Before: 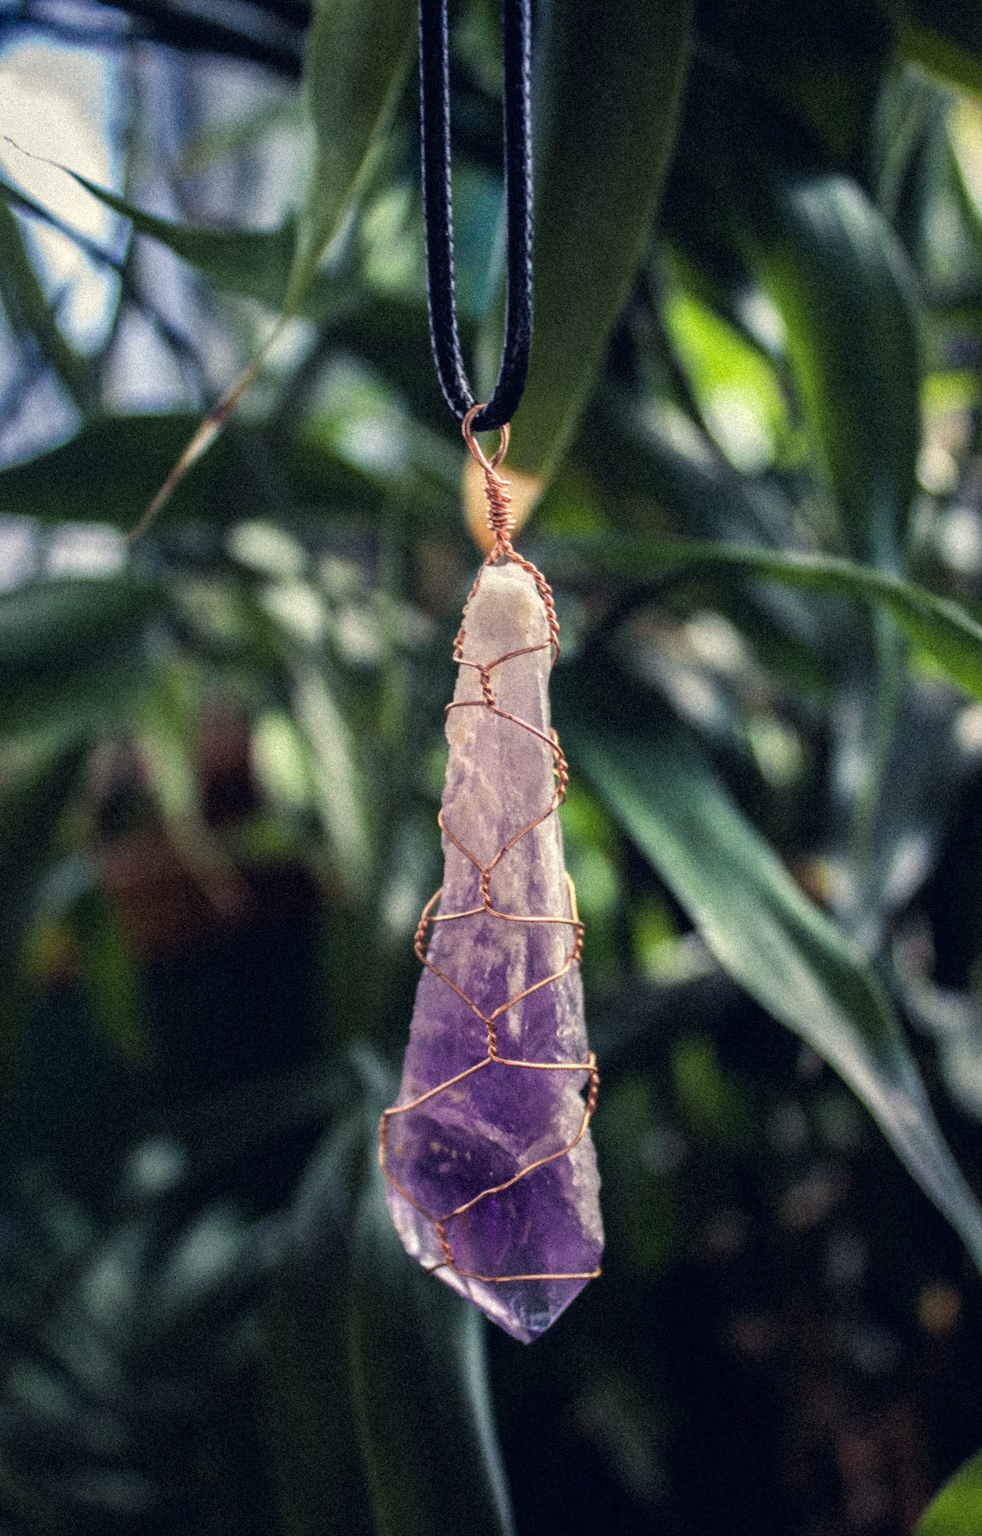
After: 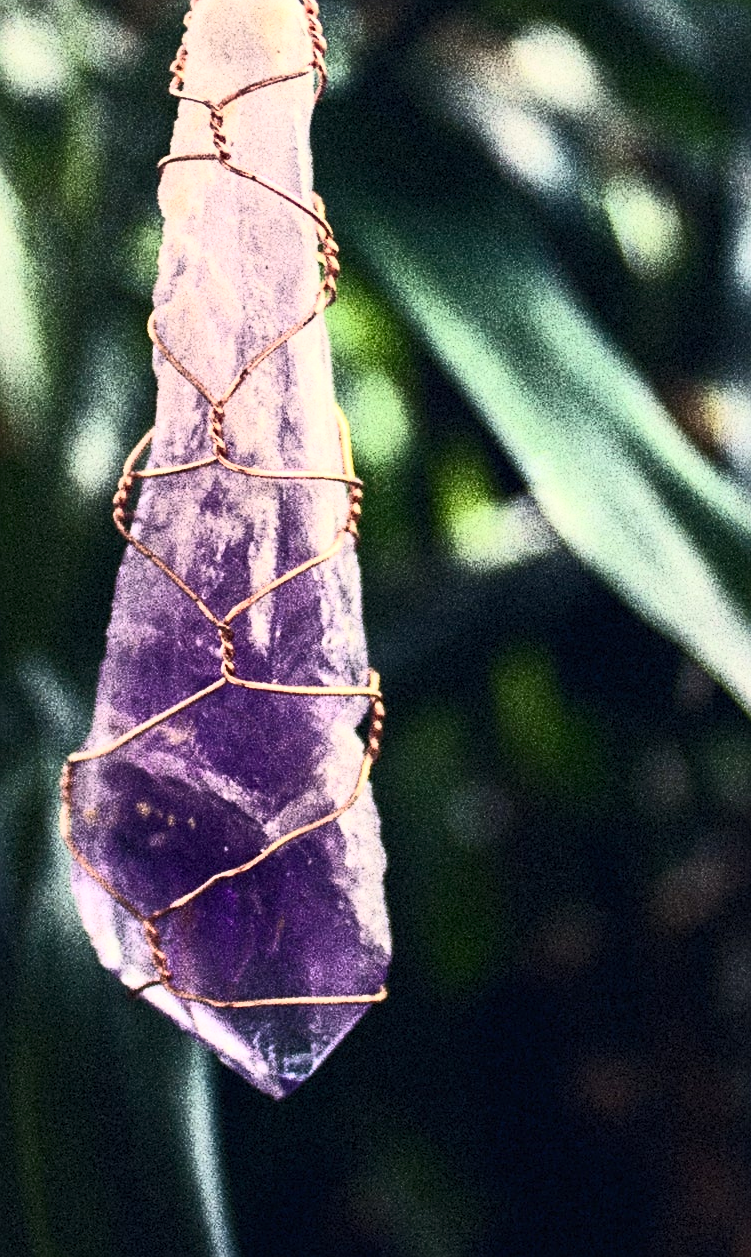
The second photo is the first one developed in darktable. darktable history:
crop: left 34.441%, top 38.862%, right 13.585%, bottom 5.484%
sharpen: on, module defaults
tone equalizer: edges refinement/feathering 500, mask exposure compensation -1.57 EV, preserve details no
contrast brightness saturation: contrast 0.629, brightness 0.335, saturation 0.137
